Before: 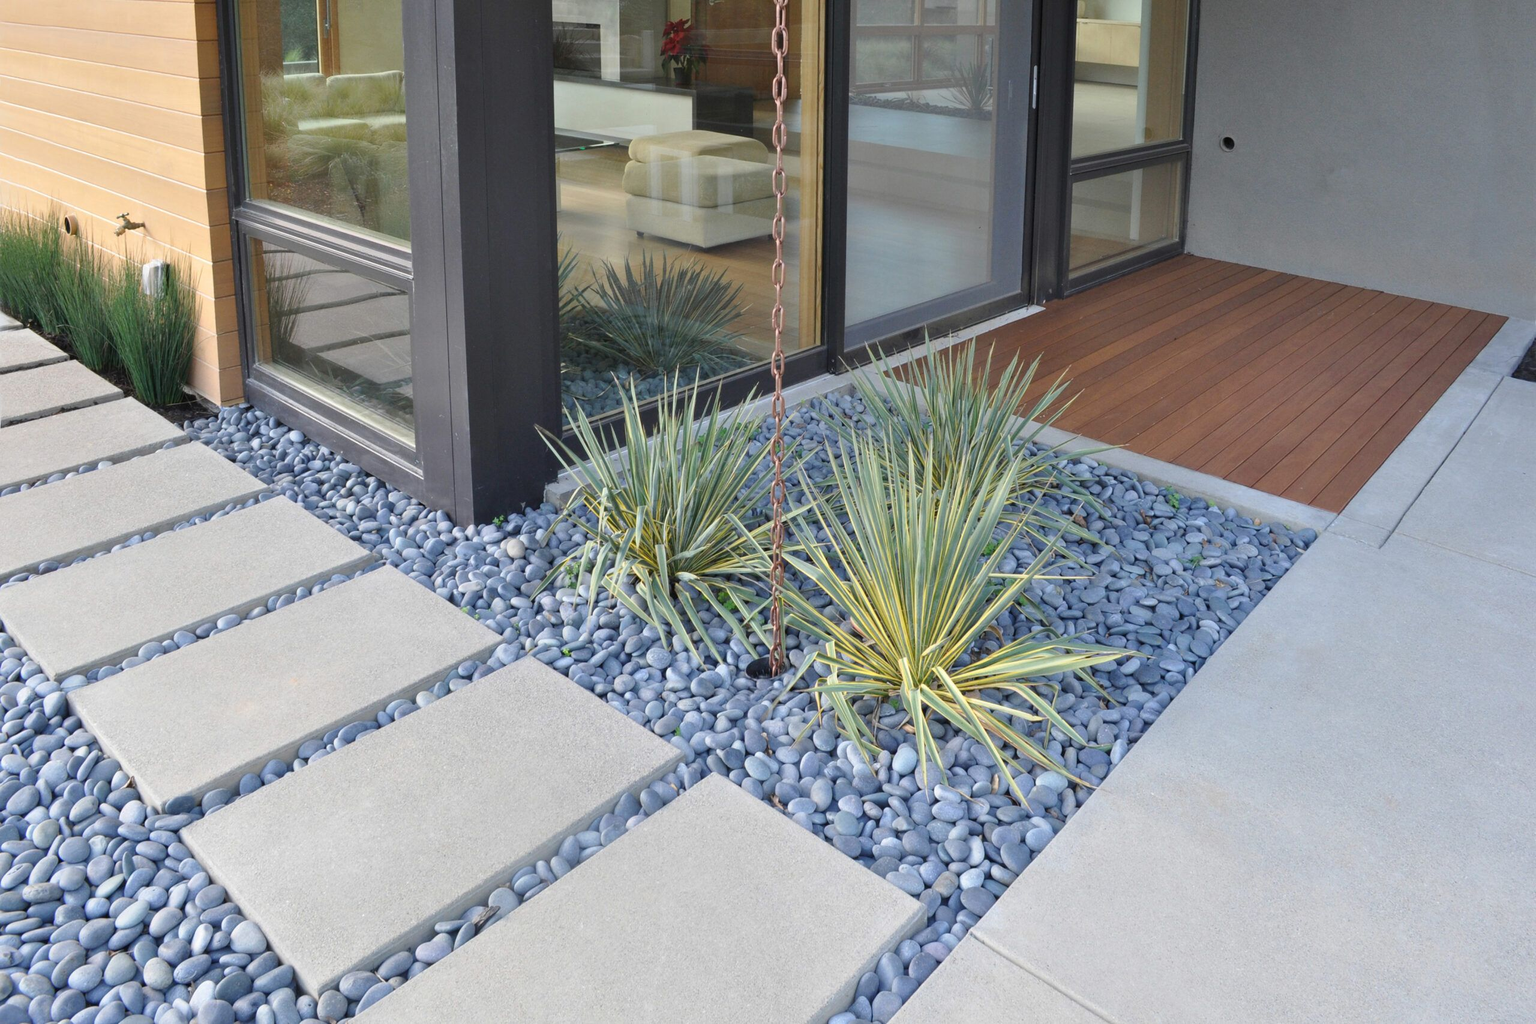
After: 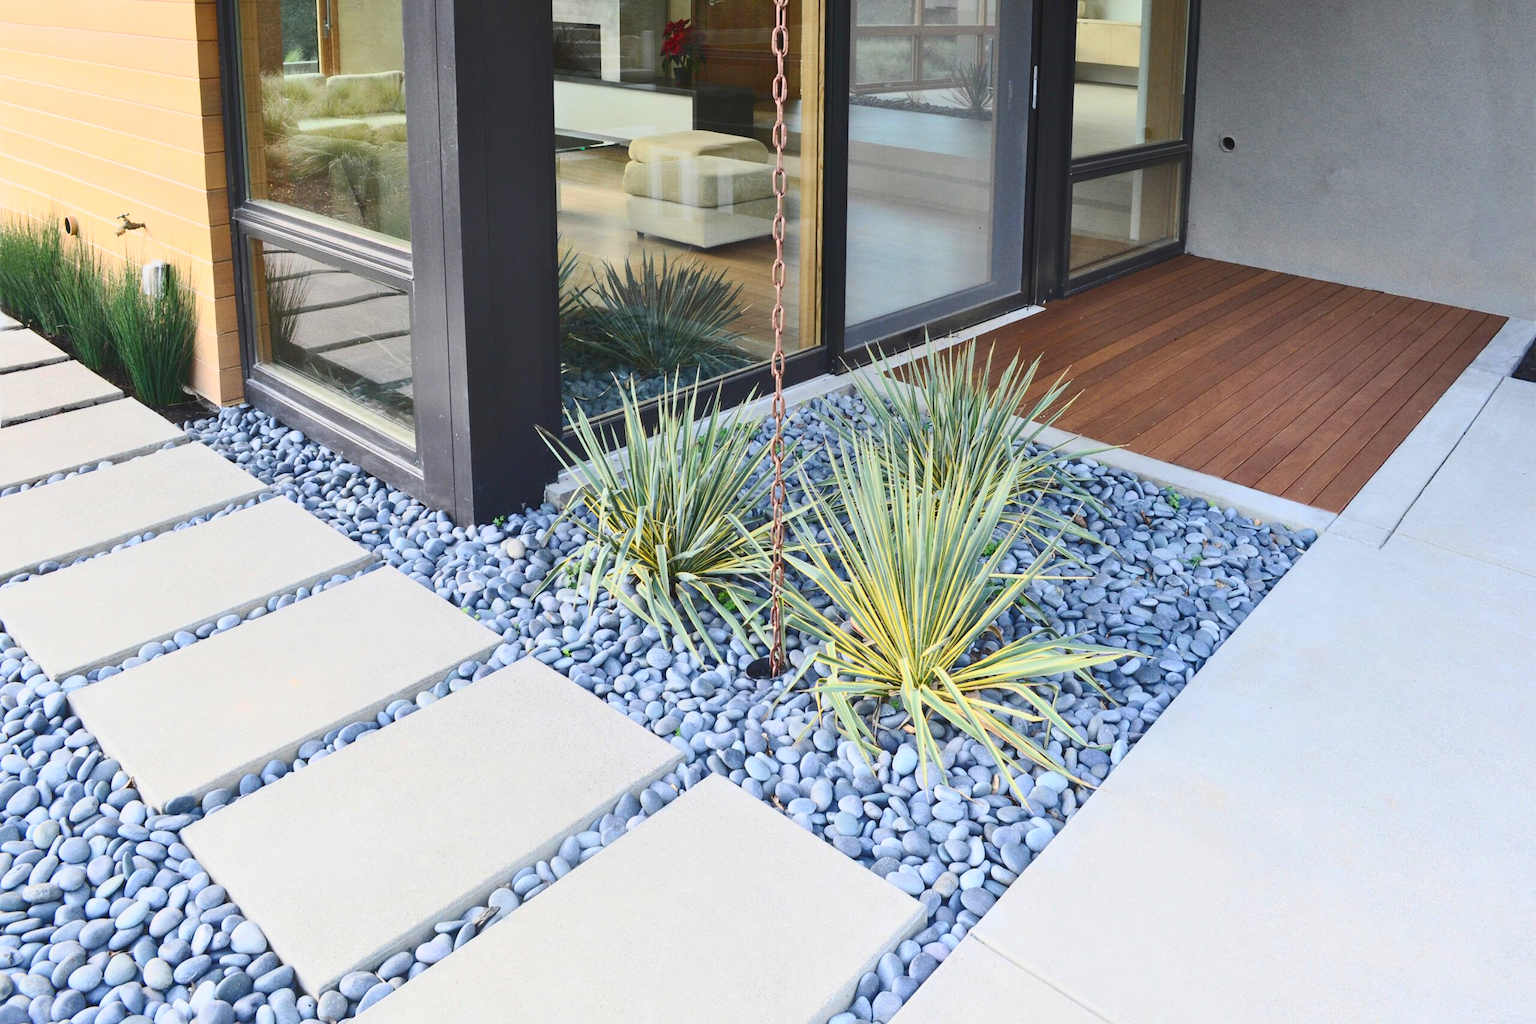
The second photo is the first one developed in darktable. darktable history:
local contrast: highlights 70%, shadows 68%, detail 84%, midtone range 0.323
contrast brightness saturation: contrast 0.407, brightness 0.097, saturation 0.21
